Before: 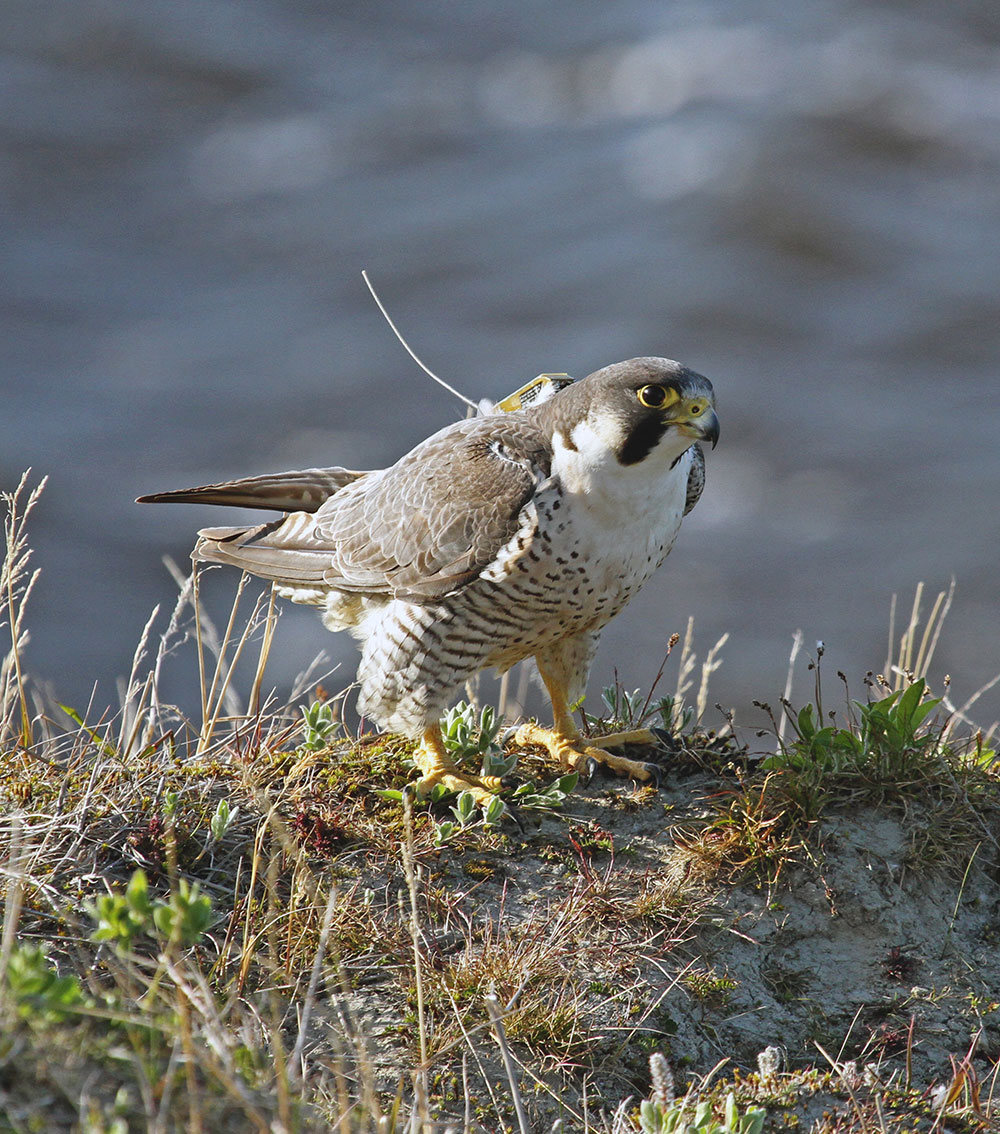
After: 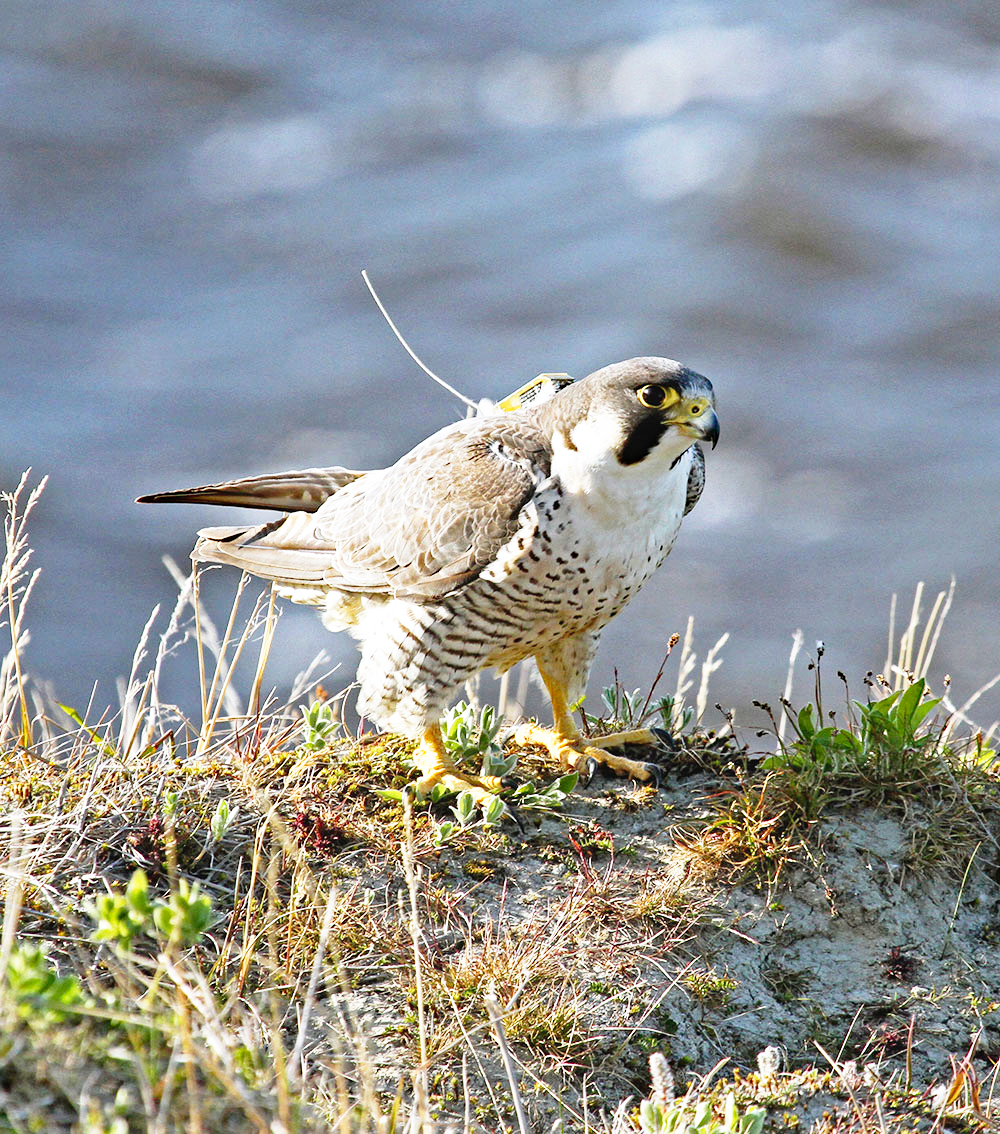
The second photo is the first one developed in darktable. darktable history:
base curve: curves: ch0 [(0, 0) (0.012, 0.01) (0.073, 0.168) (0.31, 0.711) (0.645, 0.957) (1, 1)], preserve colors none
haze removal: compatibility mode true, adaptive false
